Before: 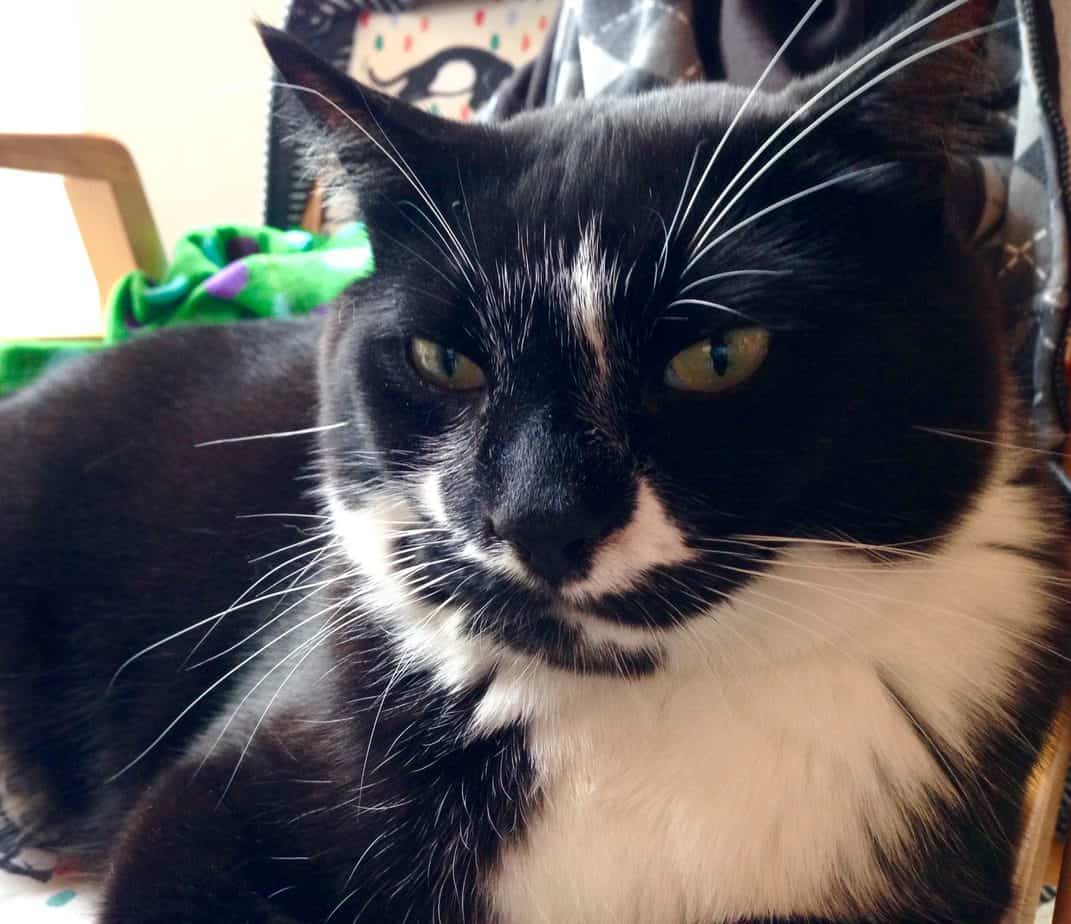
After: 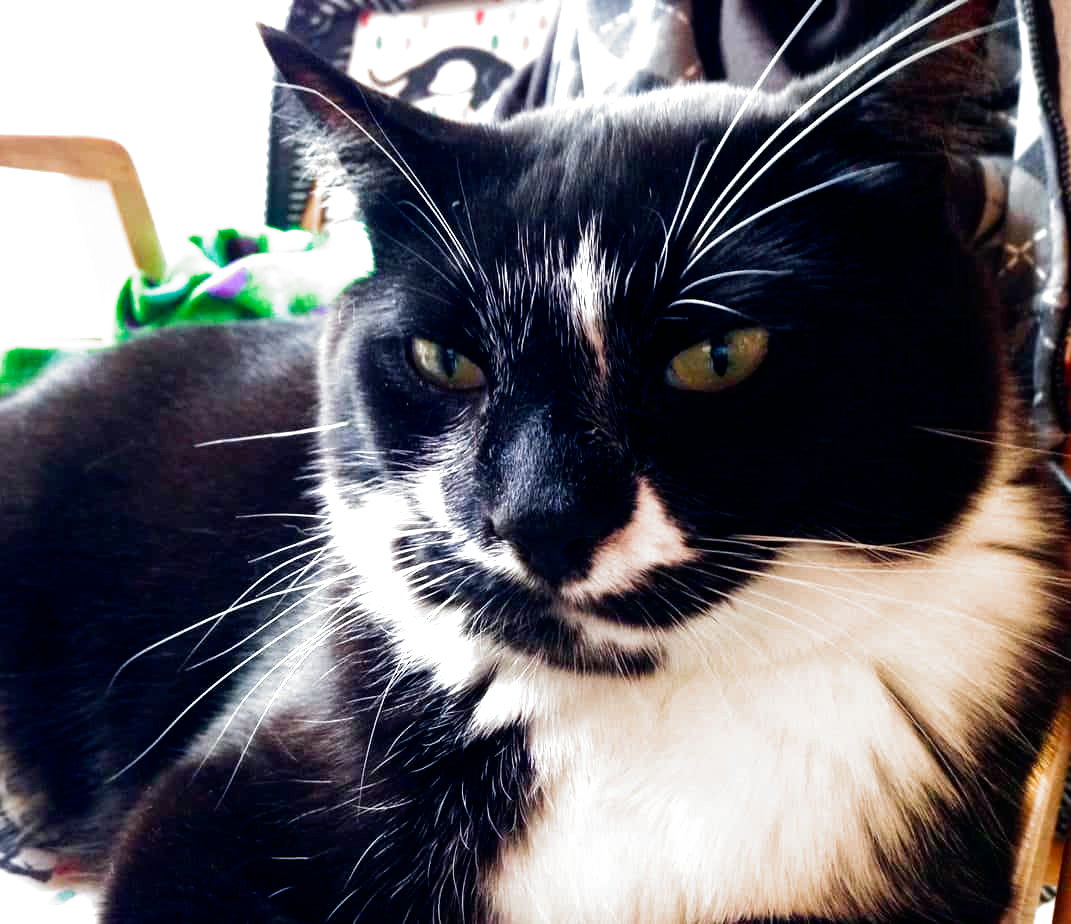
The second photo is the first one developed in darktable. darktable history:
filmic rgb: black relative exposure -8.2 EV, white relative exposure 2.2 EV, threshold 3 EV, hardness 7.11, latitude 75%, contrast 1.325, highlights saturation mix -2%, shadows ↔ highlights balance 30%, preserve chrominance no, color science v5 (2021), contrast in shadows safe, contrast in highlights safe, enable highlight reconstruction true
exposure: black level correction 0, exposure 0.7 EV, compensate exposure bias true, compensate highlight preservation false
white balance: red 0.982, blue 1.018
